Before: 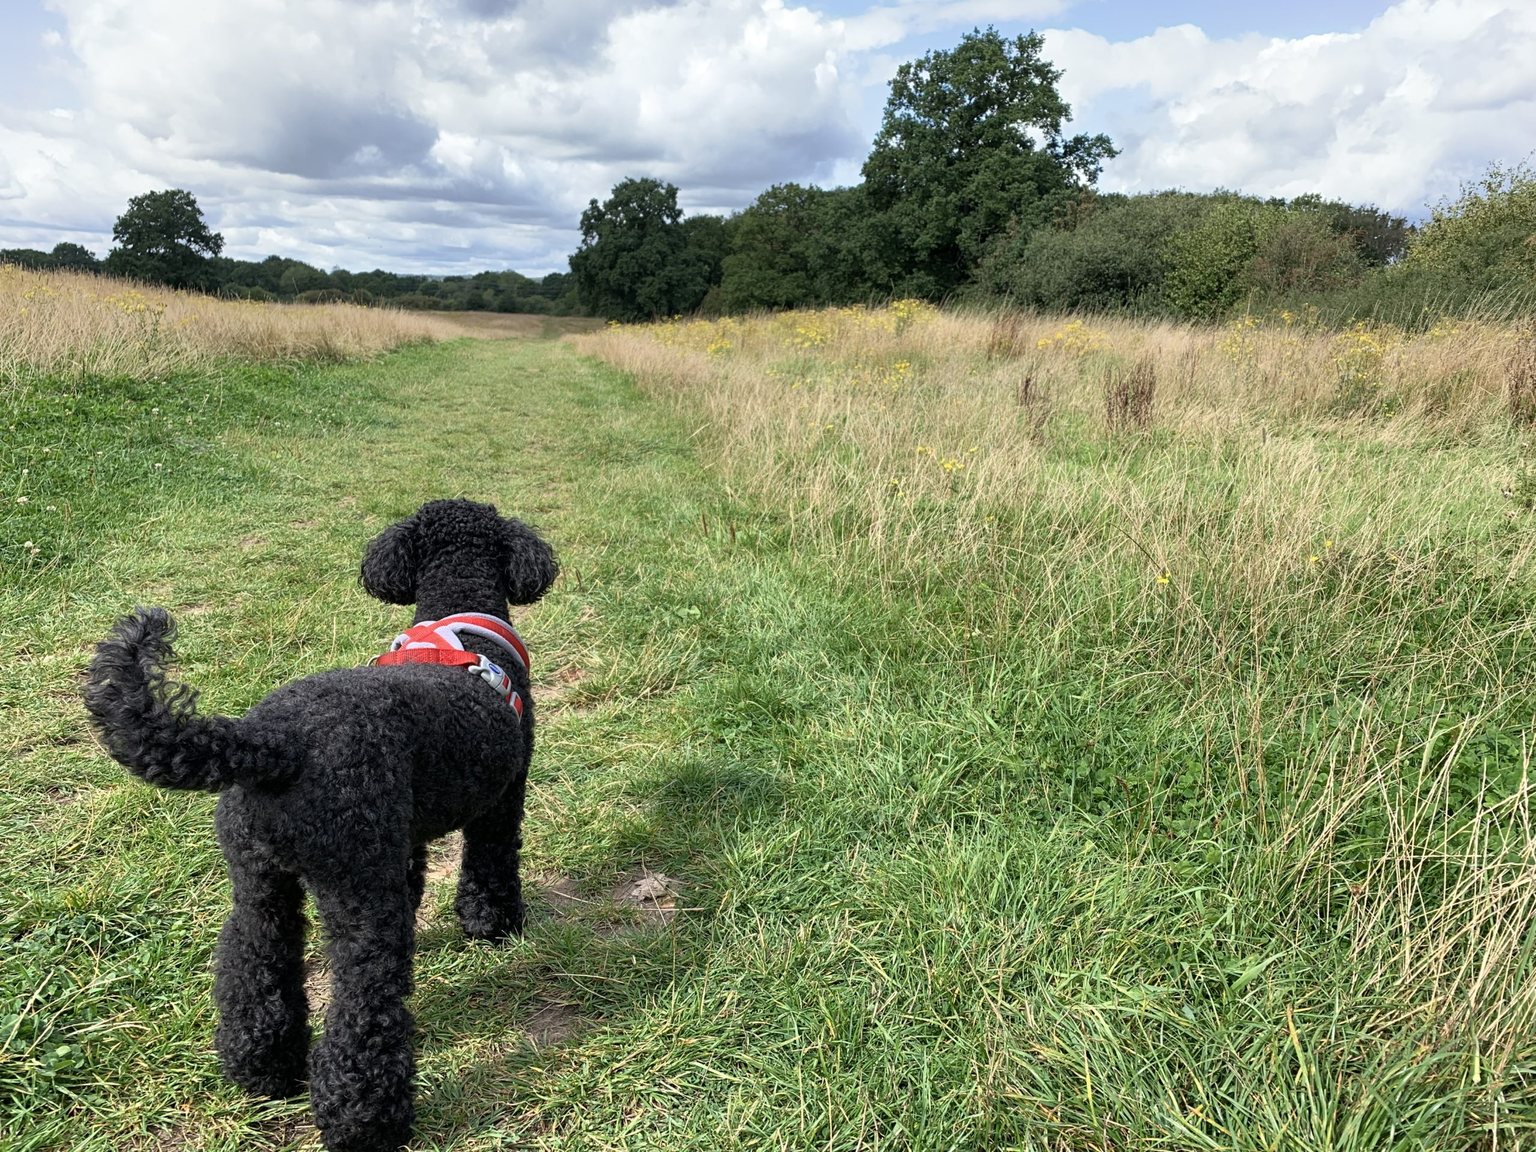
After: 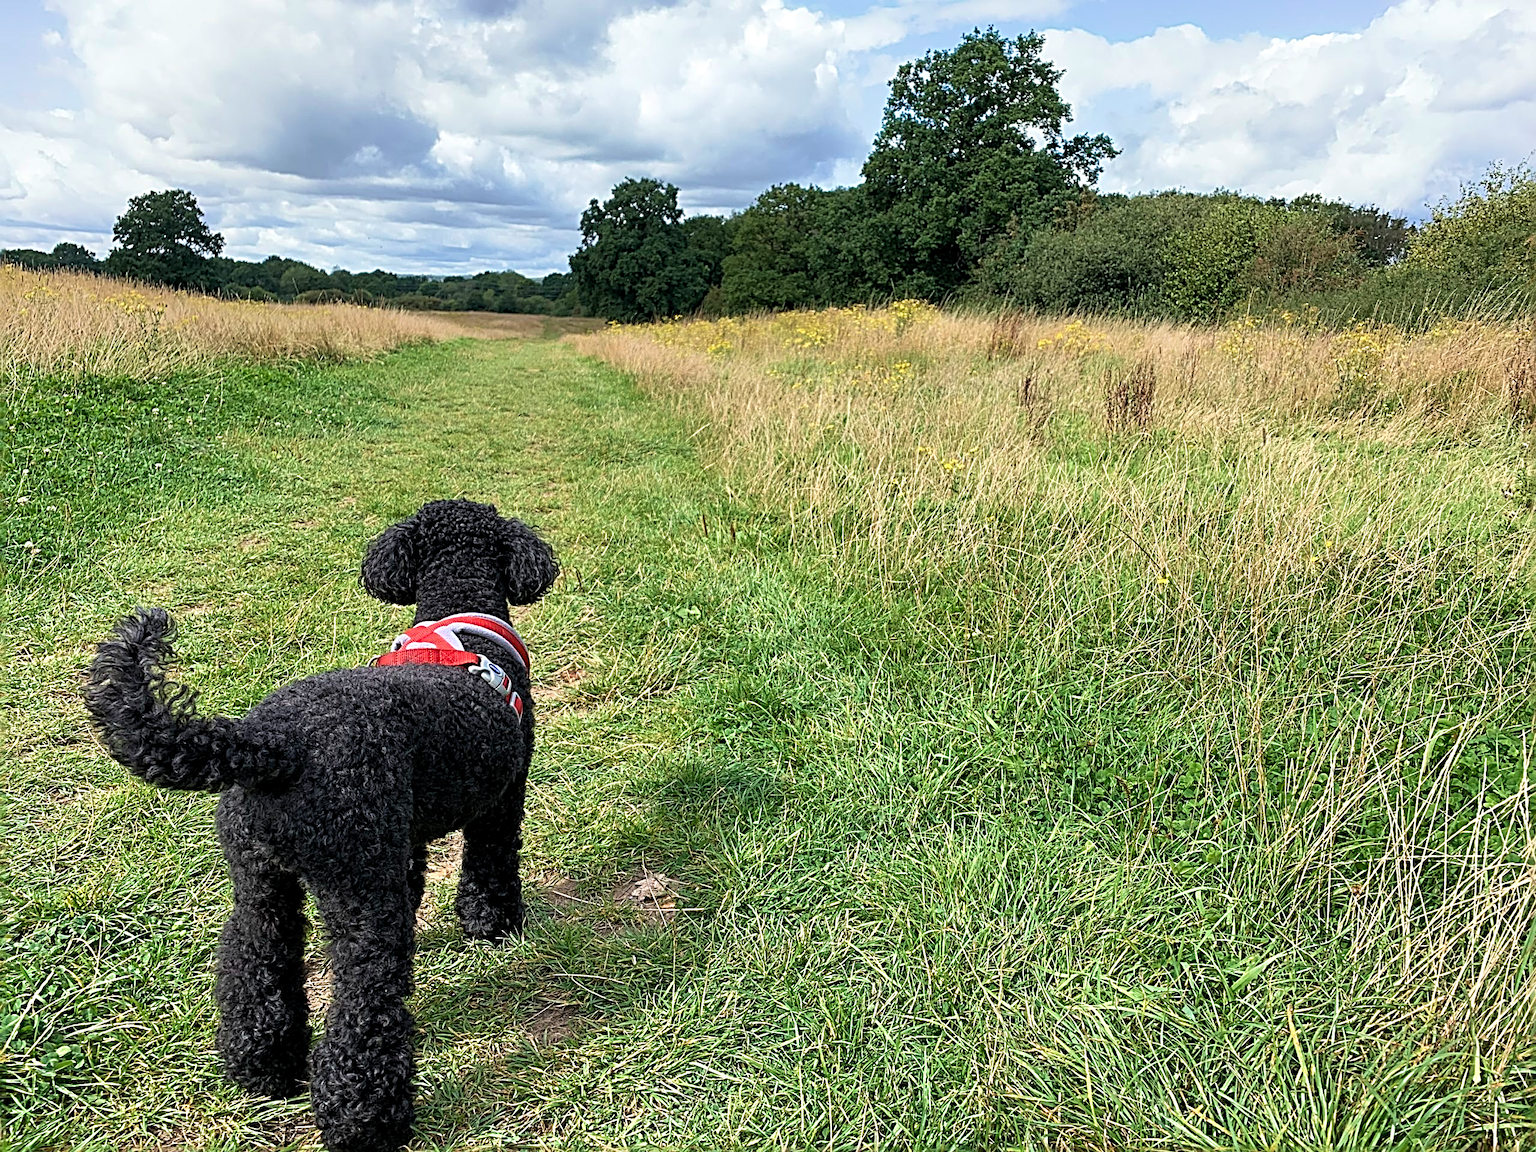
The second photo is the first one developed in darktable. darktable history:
velvia: on, module defaults
levels: levels [0.016, 0.5, 0.996]
sharpen: radius 3.69, amount 0.928
